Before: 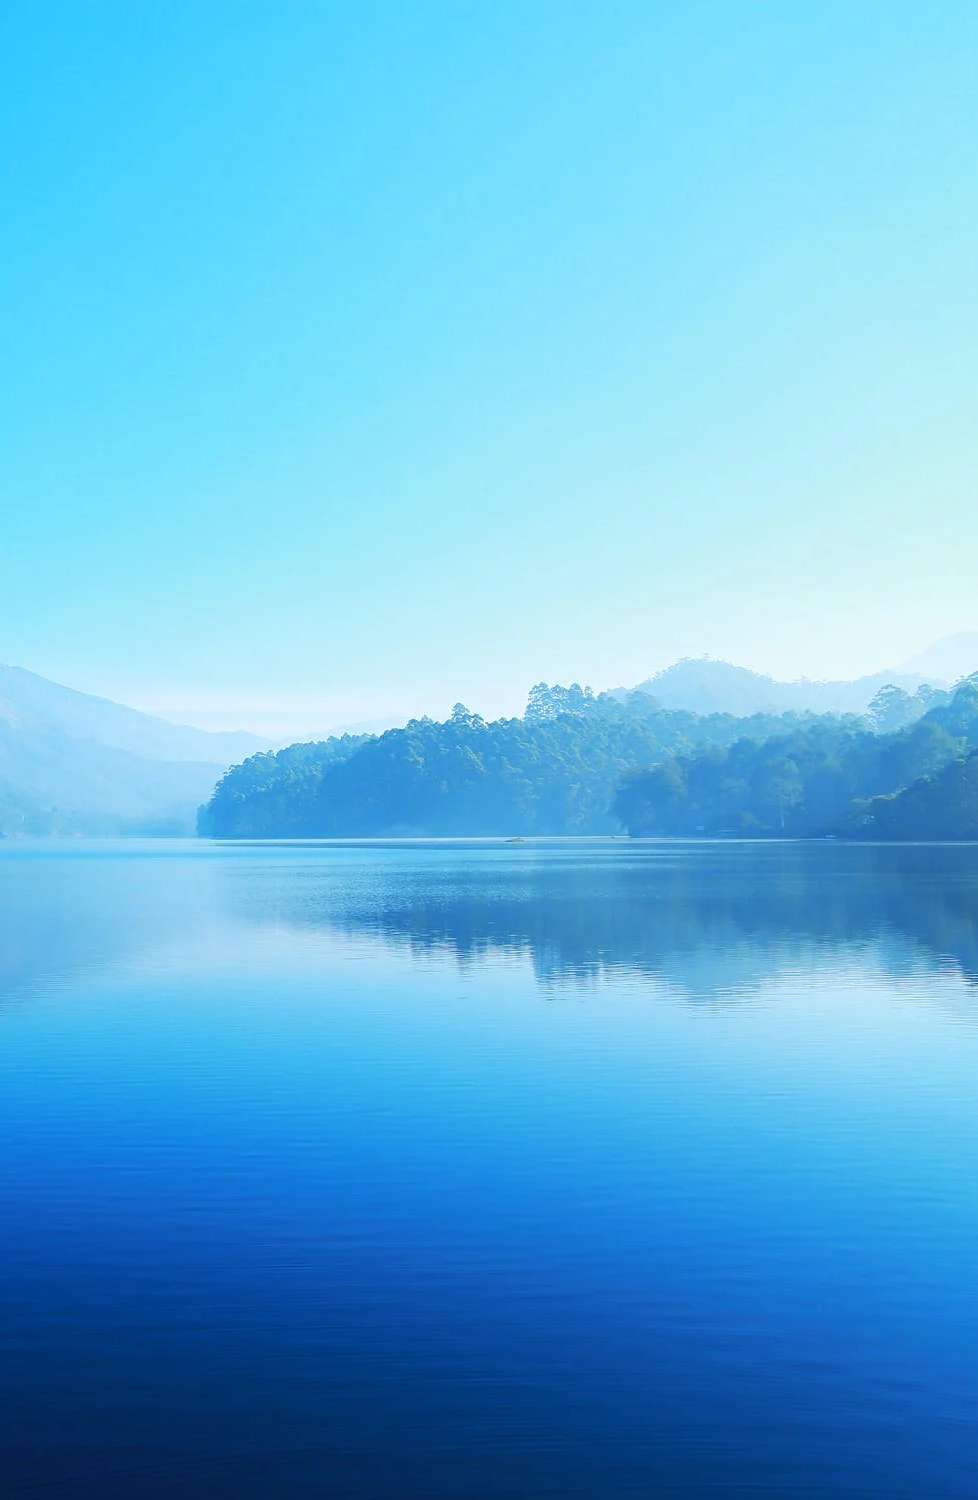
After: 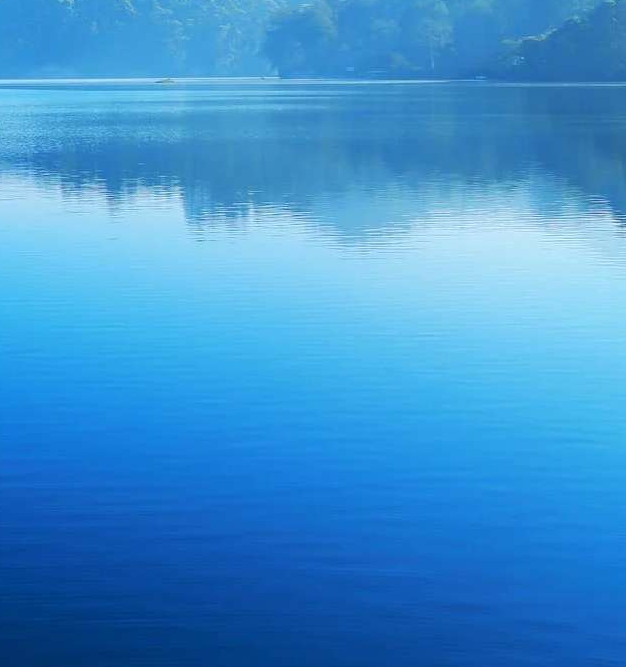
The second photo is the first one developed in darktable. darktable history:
crop and rotate: left 35.935%, top 50.638%, bottom 4.851%
